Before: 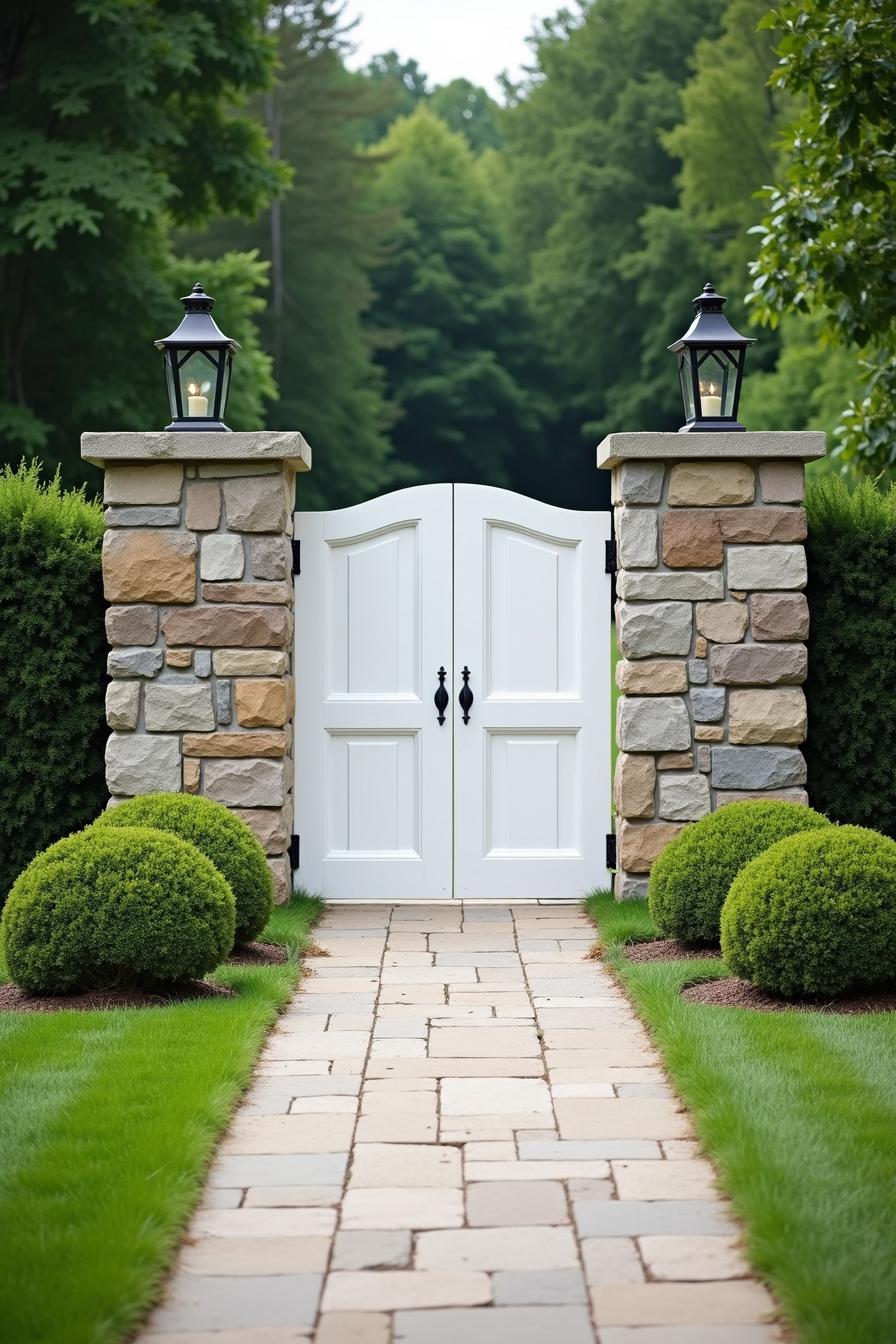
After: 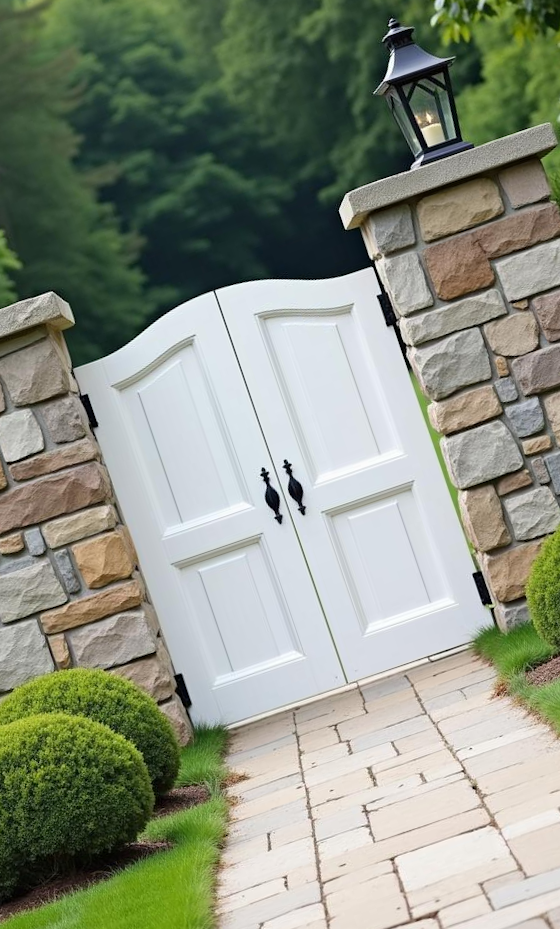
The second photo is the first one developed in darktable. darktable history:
crop and rotate: angle 18.77°, left 6.981%, right 3.654%, bottom 1.12%
